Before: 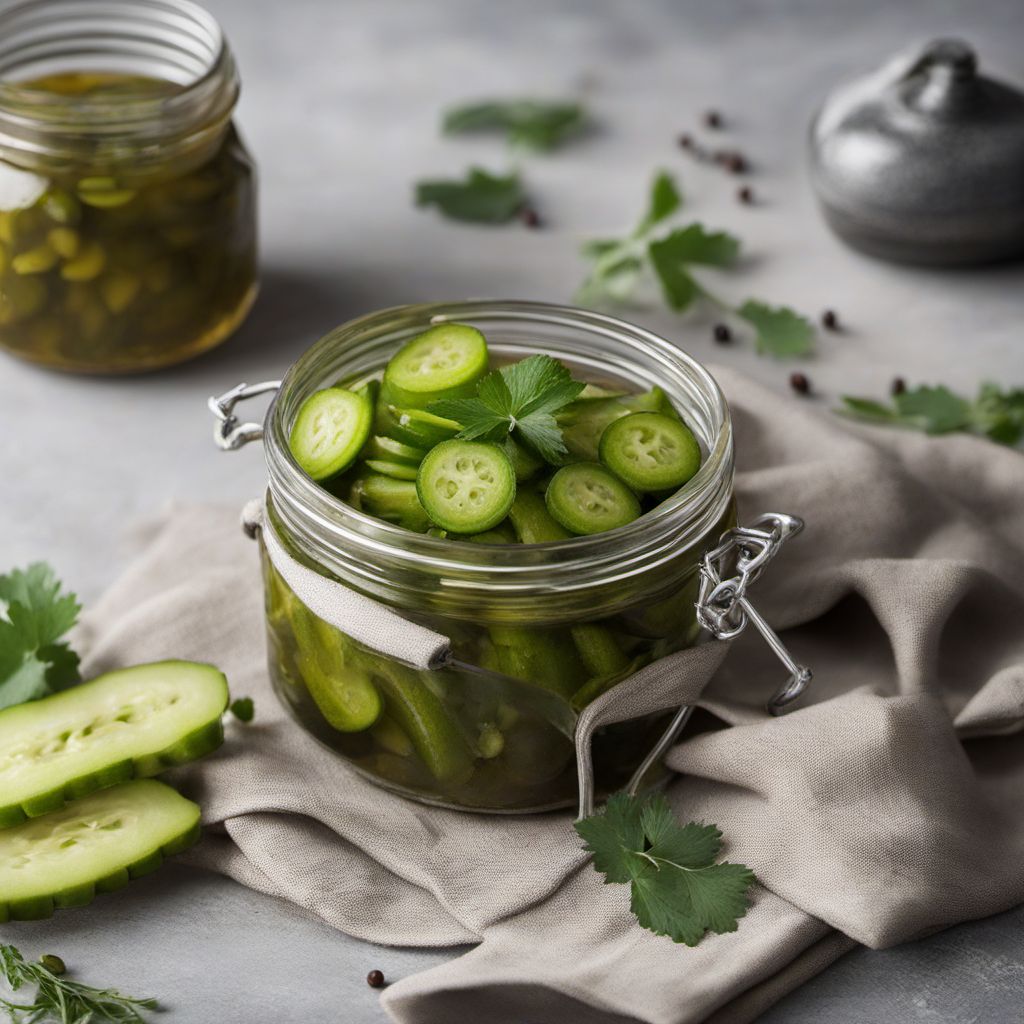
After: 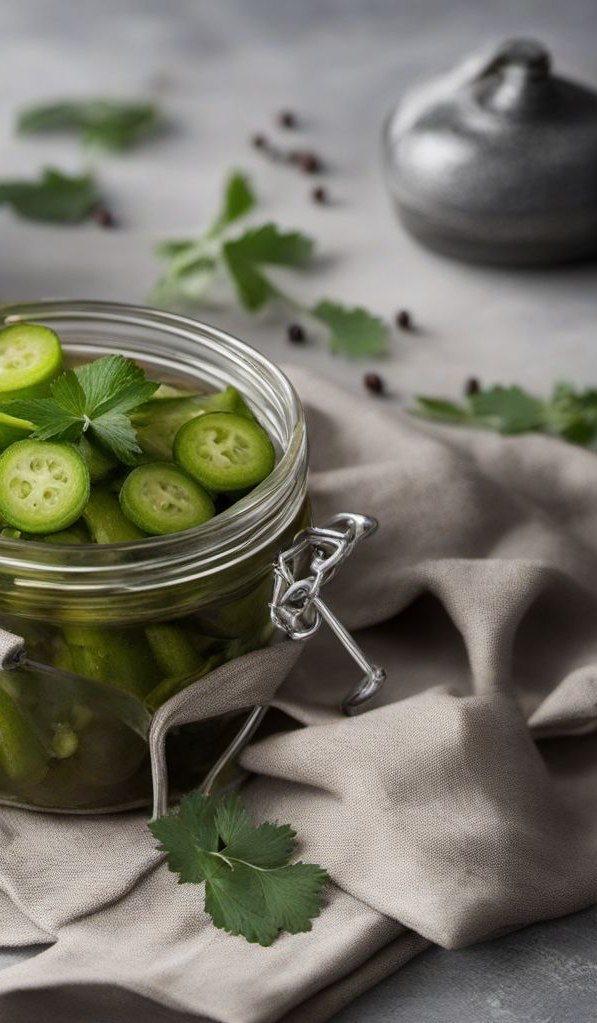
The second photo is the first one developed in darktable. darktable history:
crop: left 41.673%
